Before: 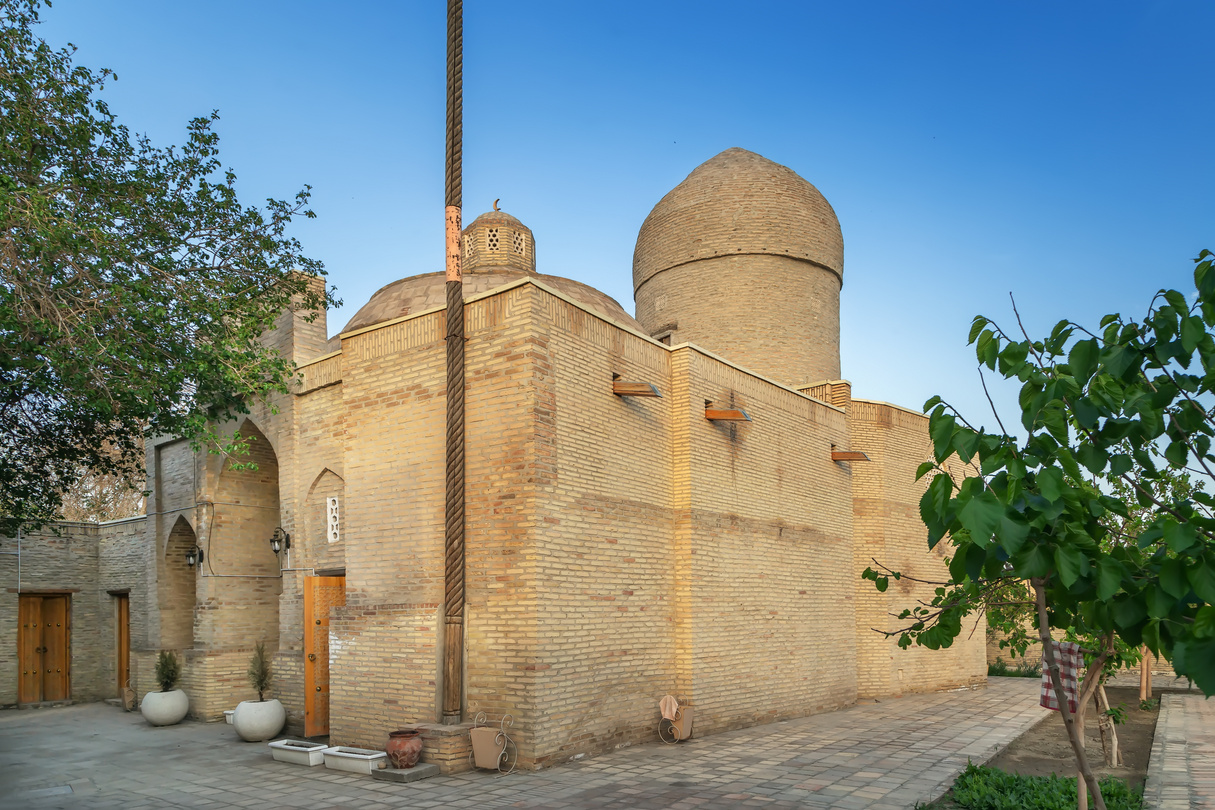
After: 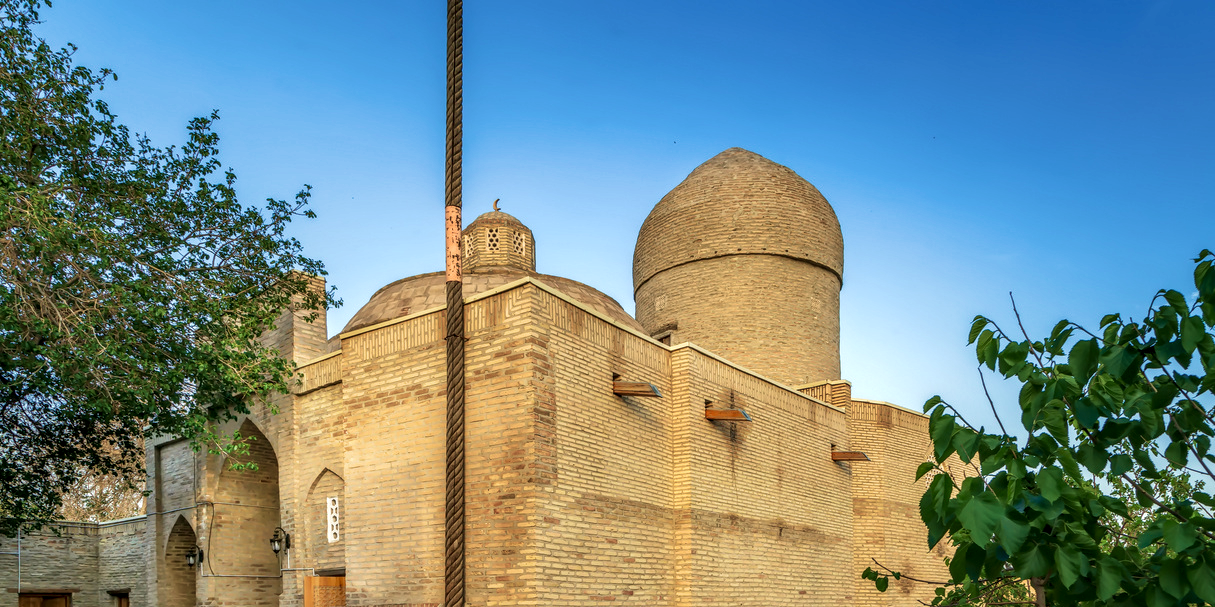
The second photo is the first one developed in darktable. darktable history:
crop: bottom 24.988%
local contrast: highlights 25%, detail 150%
shadows and highlights: radius 125.46, shadows 21.19, highlights -21.19, low approximation 0.01
velvia: strength 45%
